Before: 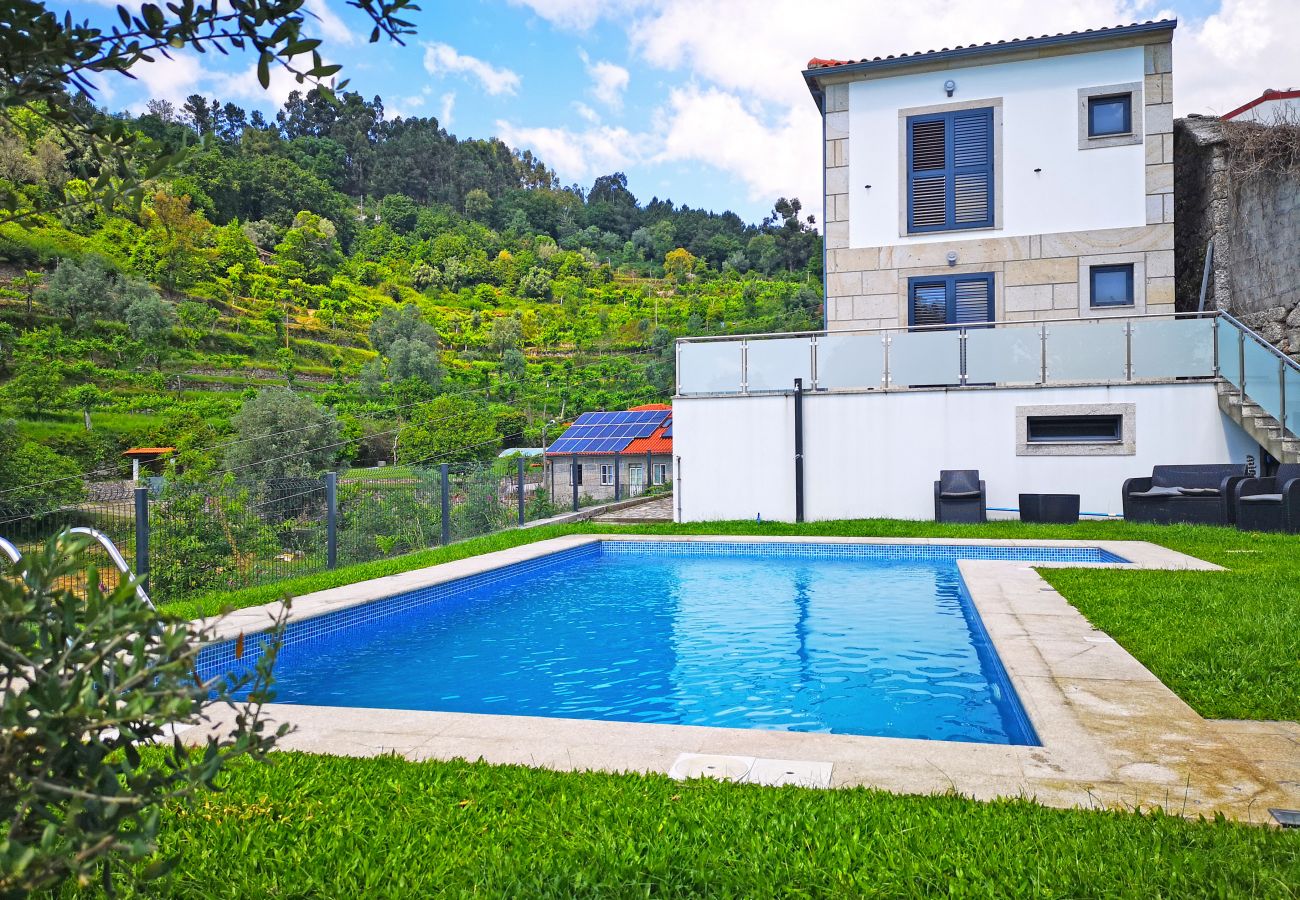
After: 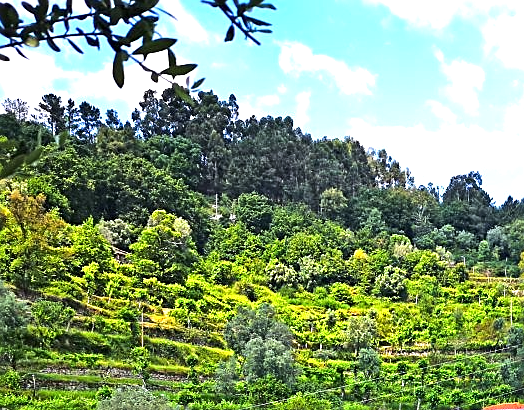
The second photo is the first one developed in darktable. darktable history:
crop and rotate: left 11.199%, top 0.119%, right 48.454%, bottom 54.233%
tone equalizer: -8 EV -1.07 EV, -7 EV -1.02 EV, -6 EV -0.838 EV, -5 EV -0.546 EV, -3 EV 0.585 EV, -2 EV 0.873 EV, -1 EV 0.997 EV, +0 EV 1.07 EV, edges refinement/feathering 500, mask exposure compensation -1.57 EV, preserve details no
sharpen: on, module defaults
